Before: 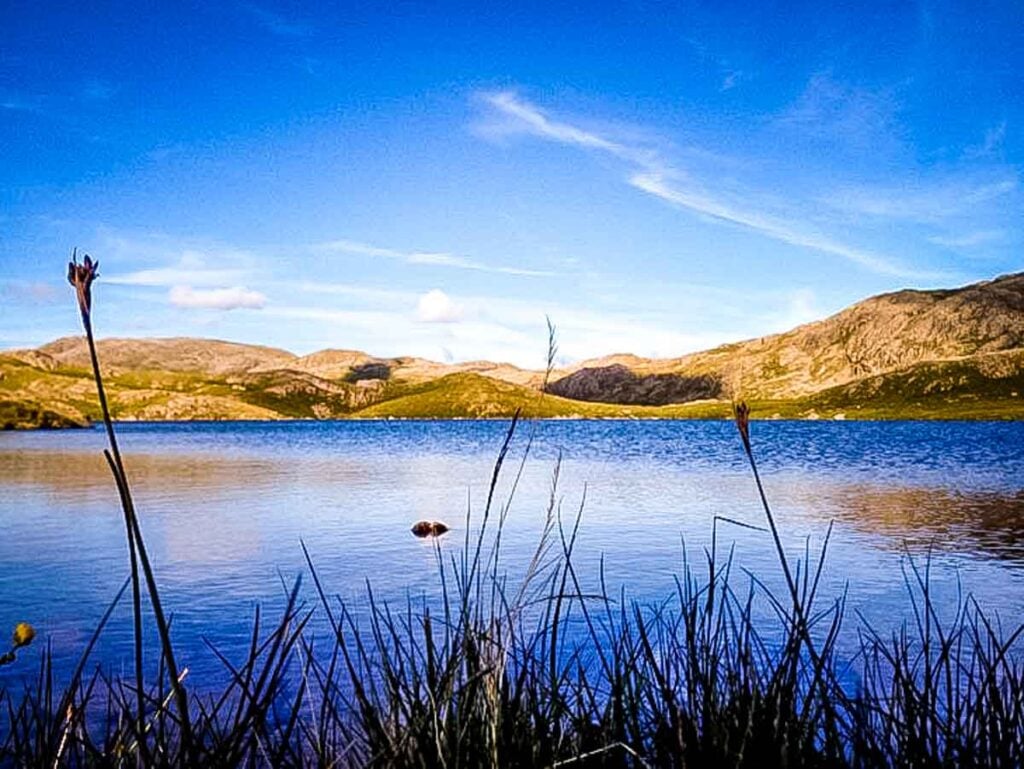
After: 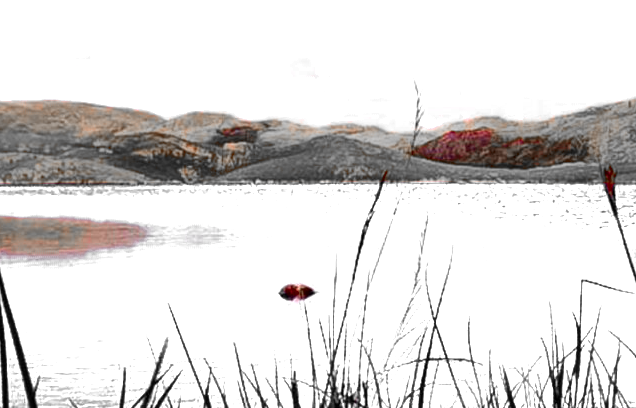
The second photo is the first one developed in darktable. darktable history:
color correction: highlights b* -0.027, saturation 1.82
color zones: curves: ch0 [(0, 0.352) (0.143, 0.407) (0.286, 0.386) (0.429, 0.431) (0.571, 0.829) (0.714, 0.853) (0.857, 0.833) (1, 0.352)]; ch1 [(0, 0.604) (0.072, 0.726) (0.096, 0.608) (0.205, 0.007) (0.571, -0.006) (0.839, -0.013) (0.857, -0.012) (1, 0.604)]
crop: left 13.071%, top 30.872%, right 24.723%, bottom 15.973%
